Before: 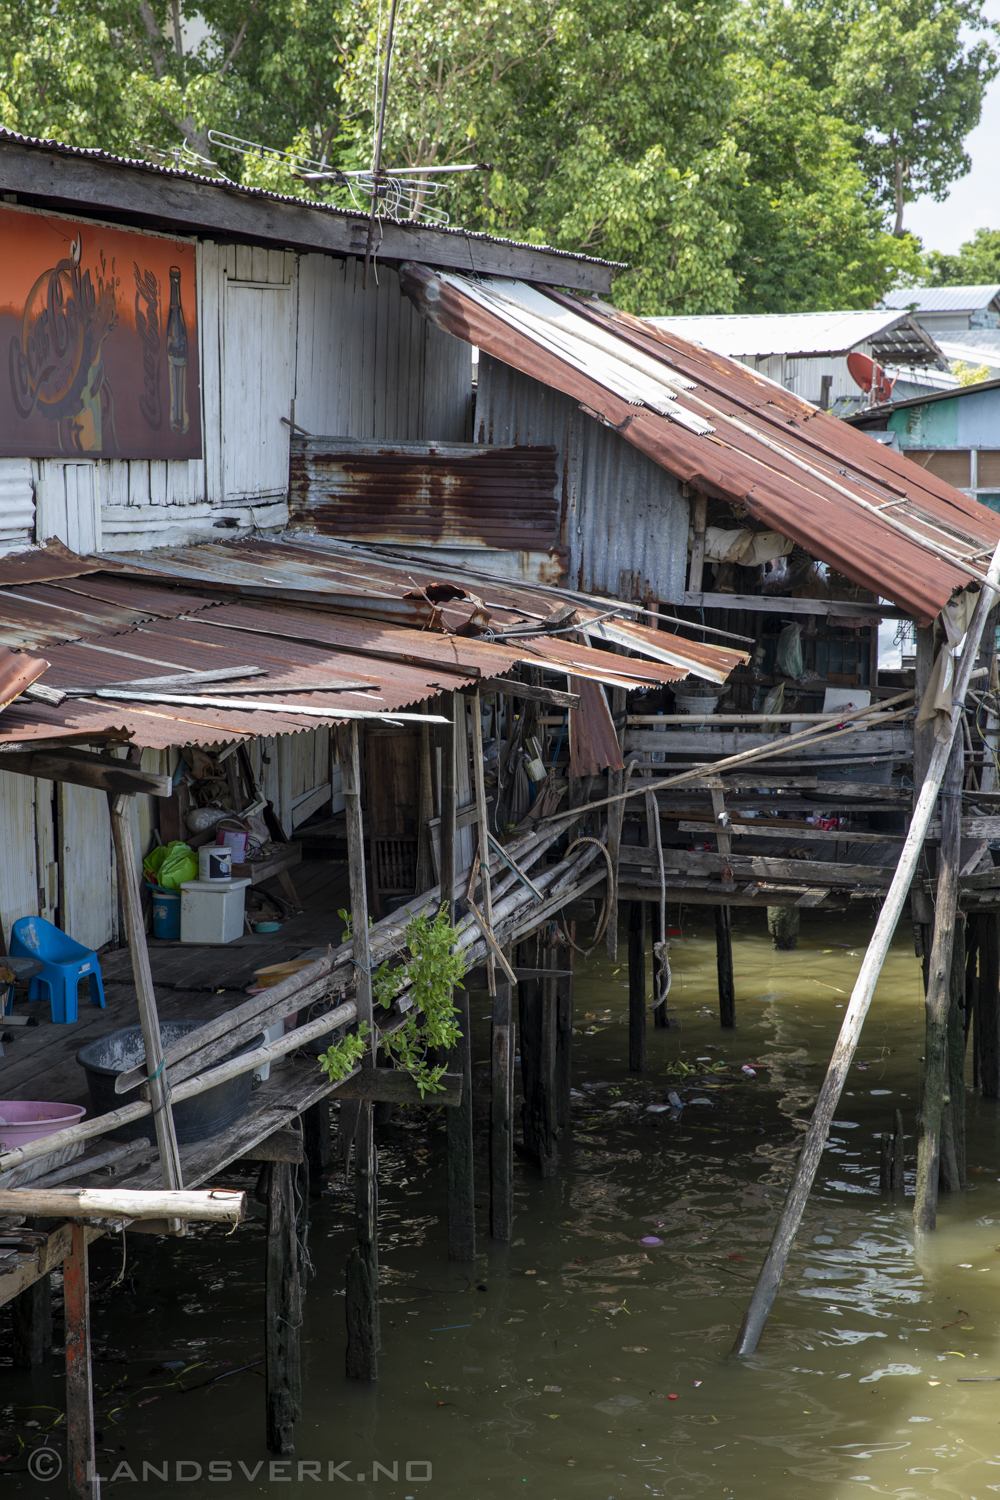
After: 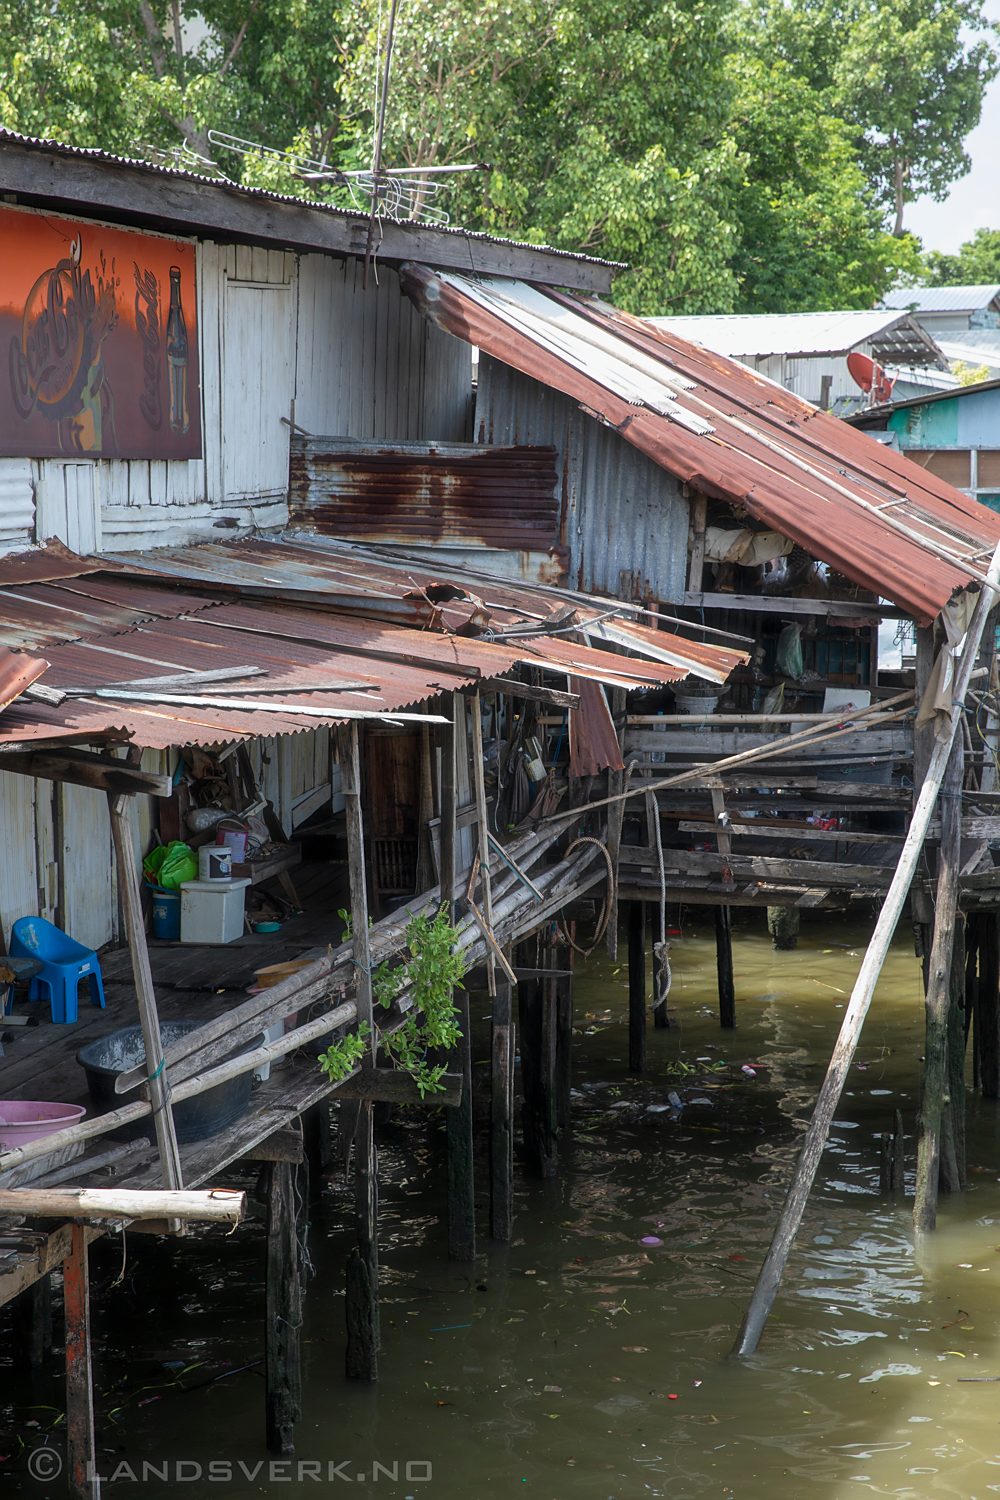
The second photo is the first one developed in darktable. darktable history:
haze removal: strength -0.113, compatibility mode true, adaptive false
sharpen: radius 1.522, amount 0.371, threshold 1.683
